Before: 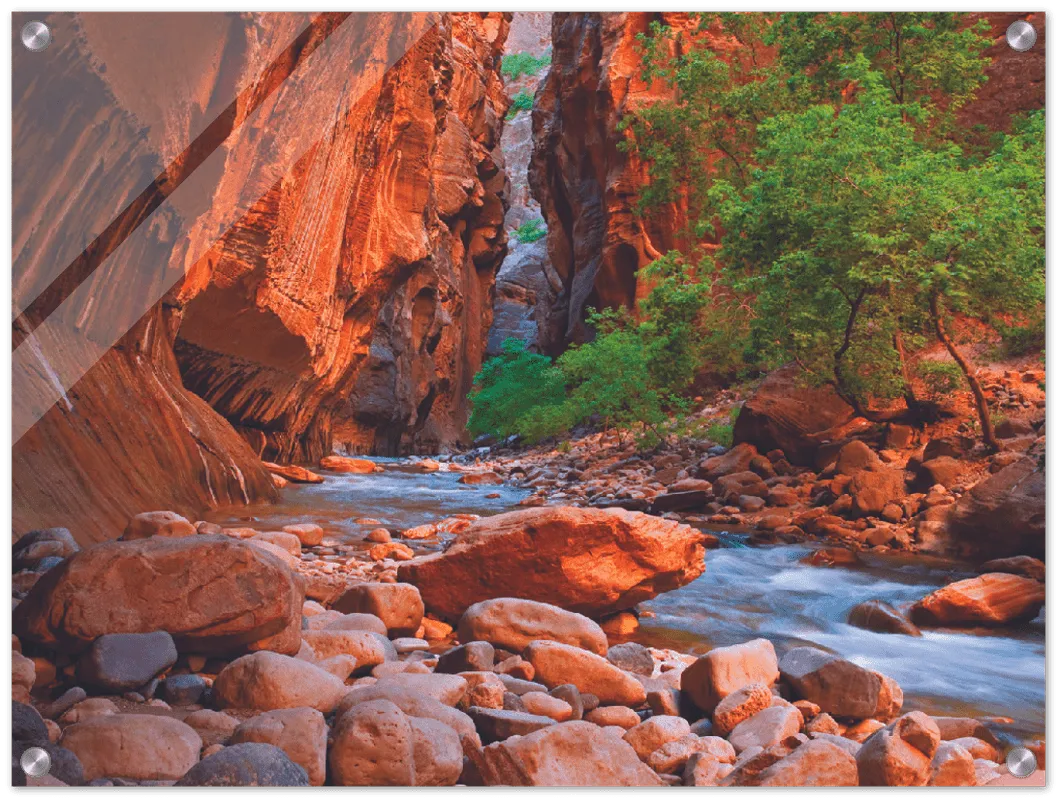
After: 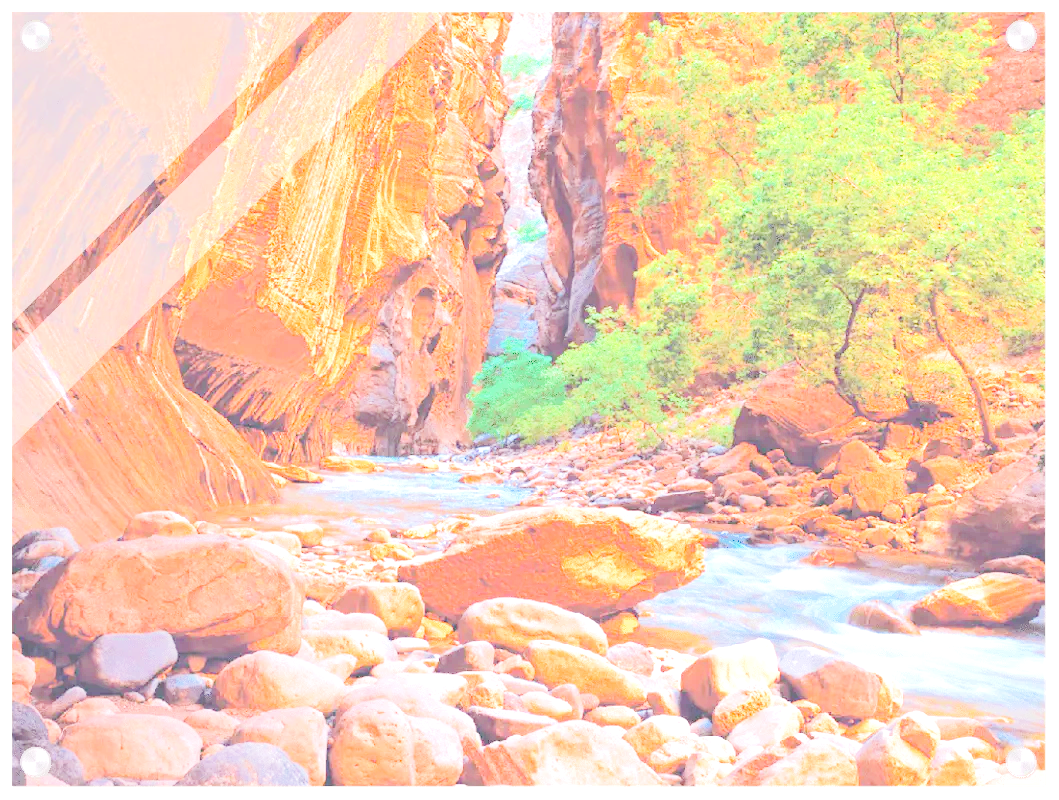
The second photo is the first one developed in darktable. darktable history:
tone equalizer: -7 EV 0.145 EV, -6 EV 0.634 EV, -5 EV 1.12 EV, -4 EV 1.3 EV, -3 EV 1.17 EV, -2 EV 0.6 EV, -1 EV 0.164 EV, edges refinement/feathering 500, mask exposure compensation -1.57 EV, preserve details no
base curve: curves: ch0 [(0, 0) (0.036, 0.025) (0.121, 0.166) (0.206, 0.329) (0.605, 0.79) (1, 1)], preserve colors none
exposure: black level correction 0, exposure 1.468 EV, compensate highlight preservation false
